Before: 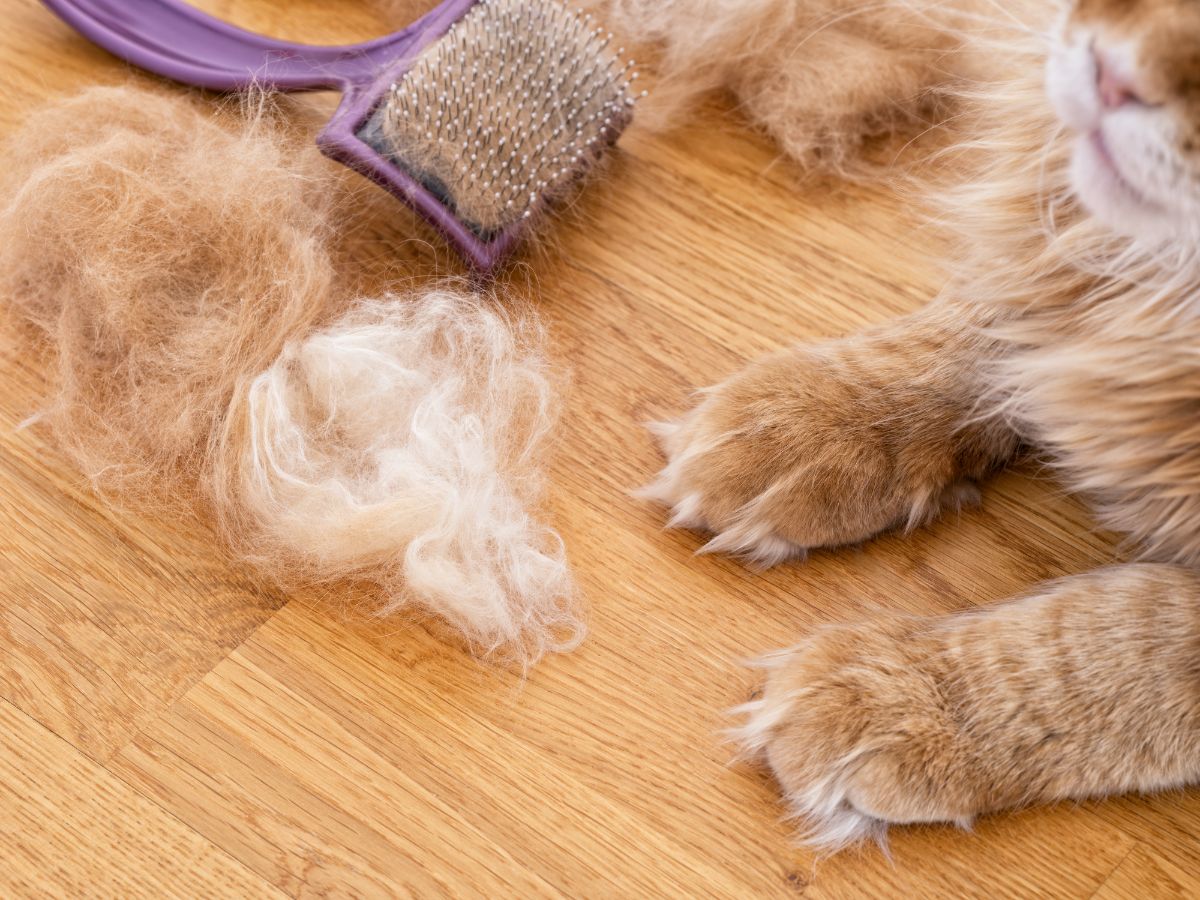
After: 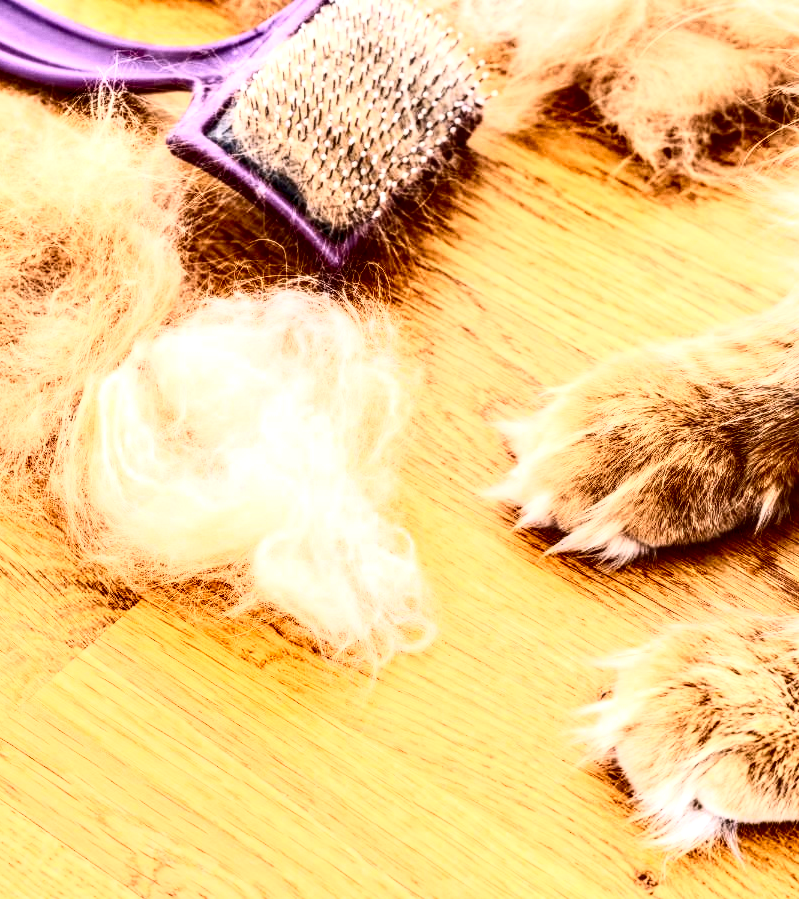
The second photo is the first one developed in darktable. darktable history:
crop and rotate: left 12.557%, right 20.784%
contrast brightness saturation: contrast 0.834, brightness 0.603, saturation 0.587
shadows and highlights: shadows 74.1, highlights -25.68, shadows color adjustment 98%, highlights color adjustment 58.98%, soften with gaussian
local contrast: highlights 17%, detail 188%
